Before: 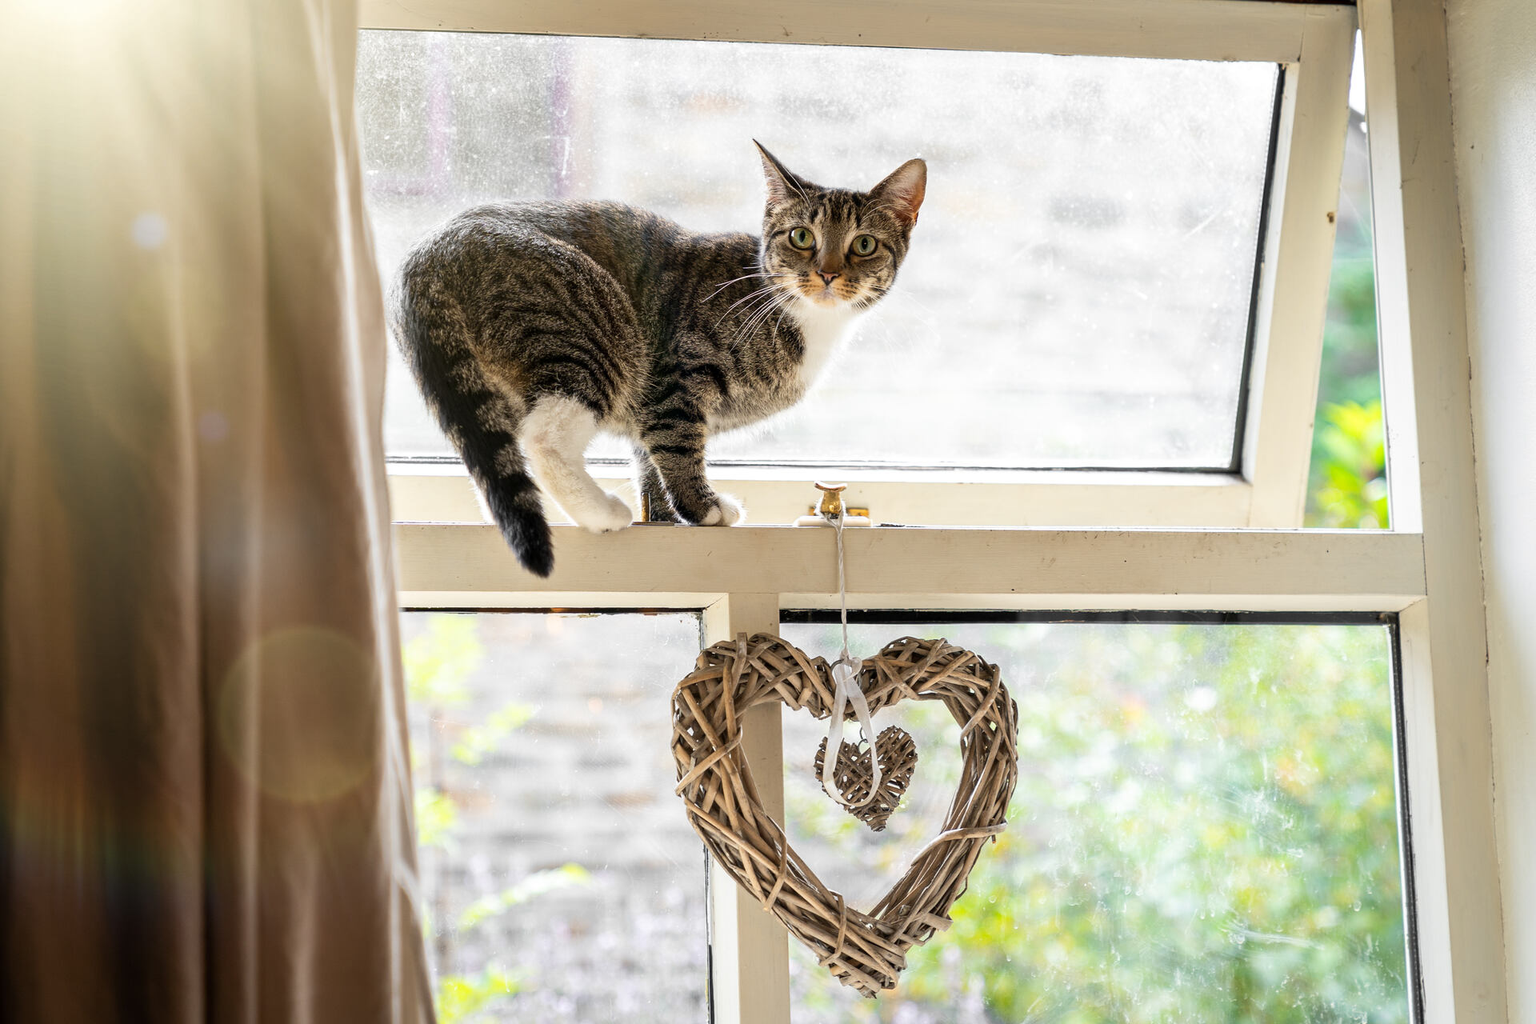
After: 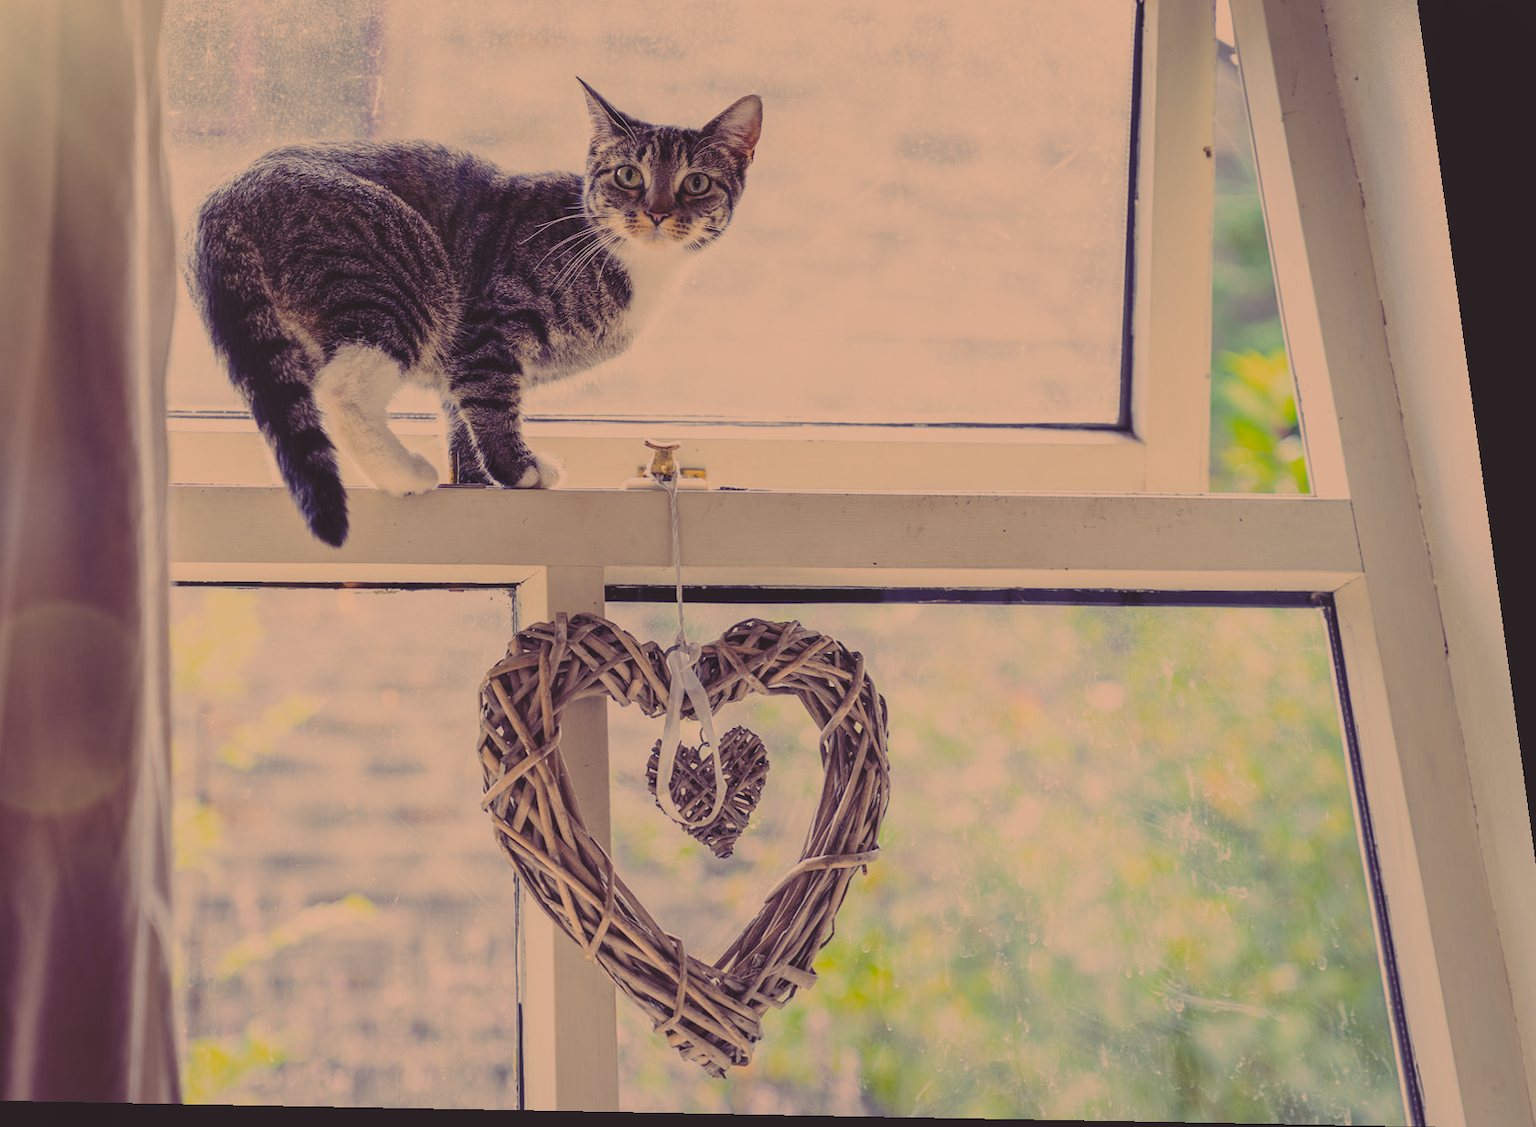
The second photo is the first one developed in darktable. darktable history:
tone curve: curves: ch0 [(0, 0) (0.003, 0.008) (0.011, 0.01) (0.025, 0.012) (0.044, 0.023) (0.069, 0.033) (0.1, 0.046) (0.136, 0.075) (0.177, 0.116) (0.224, 0.171) (0.277, 0.235) (0.335, 0.312) (0.399, 0.397) (0.468, 0.466) (0.543, 0.54) (0.623, 0.62) (0.709, 0.701) (0.801, 0.782) (0.898, 0.877) (1, 1)], preserve colors none
rgb curve: curves: ch0 [(0, 0.186) (0.314, 0.284) (0.576, 0.466) (0.805, 0.691) (0.936, 0.886)]; ch1 [(0, 0.186) (0.314, 0.284) (0.581, 0.534) (0.771, 0.746) (0.936, 0.958)]; ch2 [(0, 0.216) (0.275, 0.39) (1, 1)], mode RGB, independent channels, compensate middle gray true, preserve colors none
color correction: highlights a* 40, highlights b* 40, saturation 0.69
local contrast: highlights 100%, shadows 100%, detail 120%, midtone range 0.2
crop and rotate: left 17.959%, top 5.771%, right 1.742%
filmic rgb: white relative exposure 8 EV, threshold 3 EV, hardness 2.44, latitude 10.07%, contrast 0.72, highlights saturation mix 10%, shadows ↔ highlights balance 1.38%, color science v4 (2020), enable highlight reconstruction true
rotate and perspective: rotation 0.128°, lens shift (vertical) -0.181, lens shift (horizontal) -0.044, shear 0.001, automatic cropping off
exposure: compensate highlight preservation false
